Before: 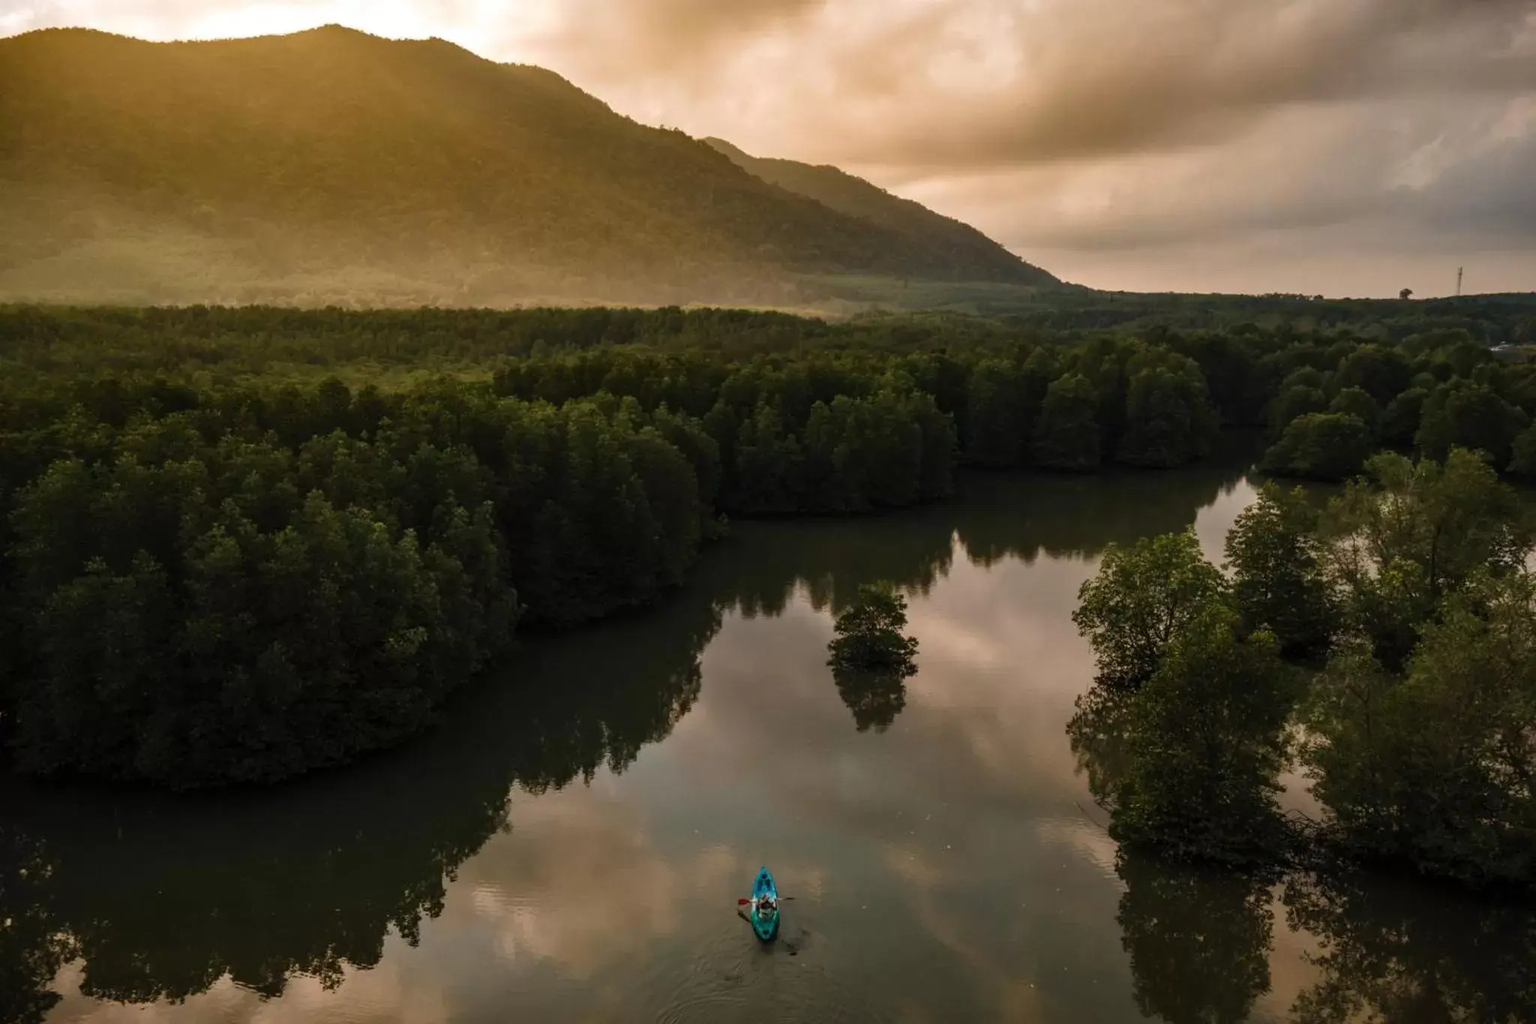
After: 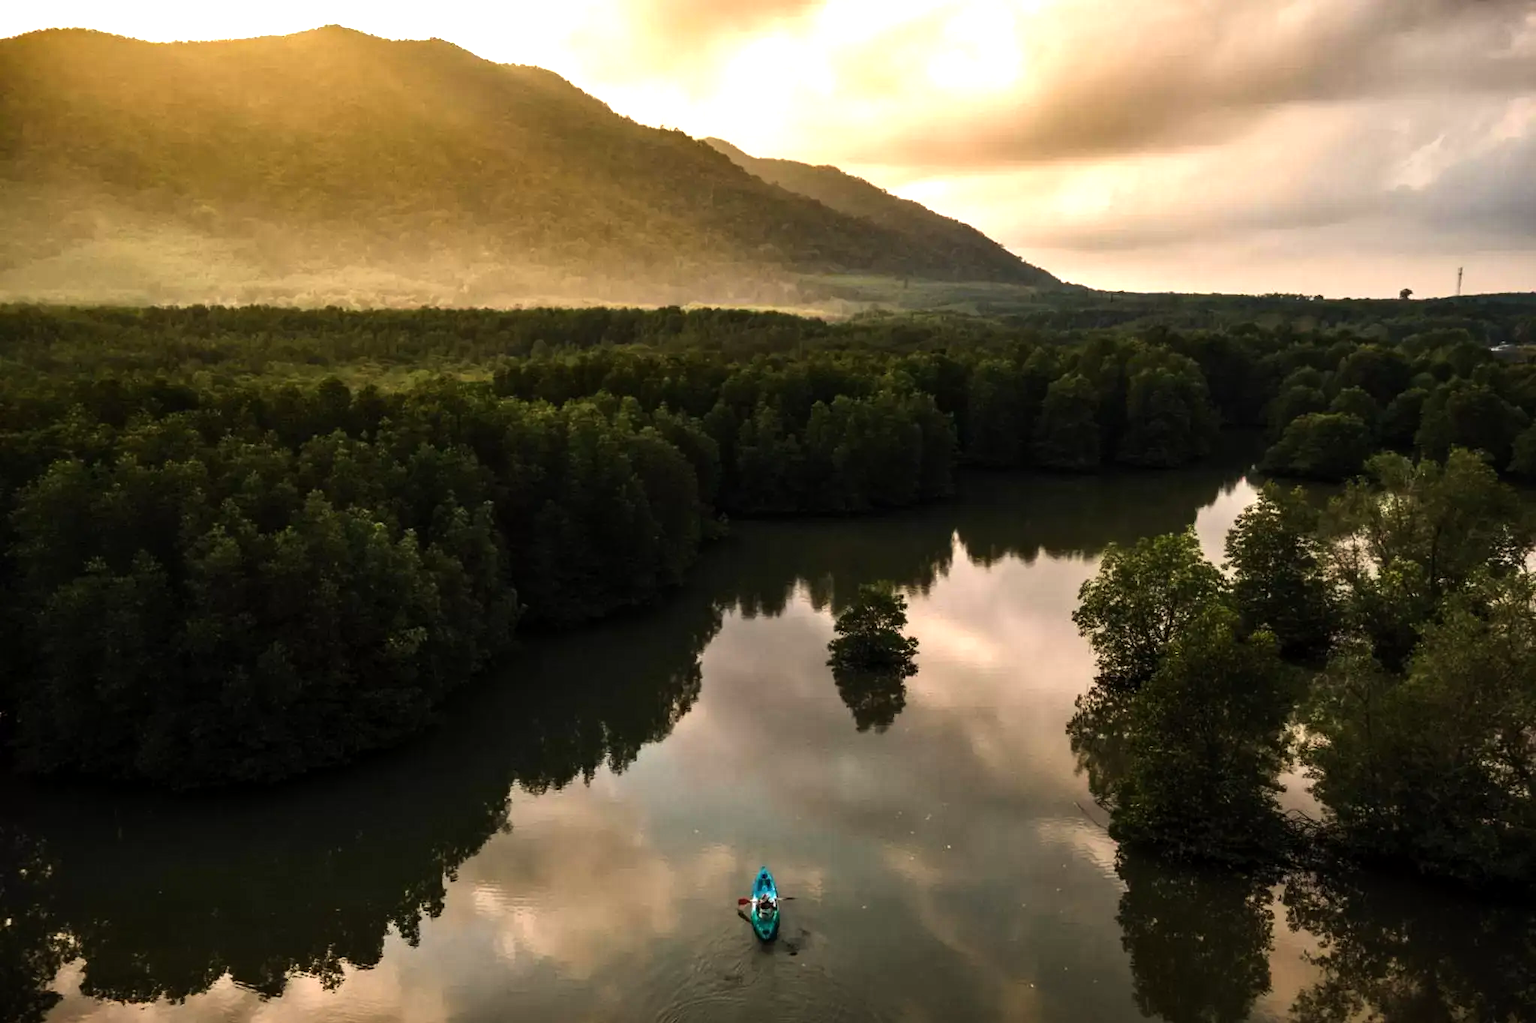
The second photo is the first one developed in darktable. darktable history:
tone equalizer: -8 EV -0.75 EV, -7 EV -0.7 EV, -6 EV -0.6 EV, -5 EV -0.4 EV, -3 EV 0.4 EV, -2 EV 0.6 EV, -1 EV 0.7 EV, +0 EV 0.75 EV, edges refinement/feathering 500, mask exposure compensation -1.57 EV, preserve details no
exposure: black level correction 0.001, exposure 0.5 EV, compensate exposure bias true, compensate highlight preservation false
